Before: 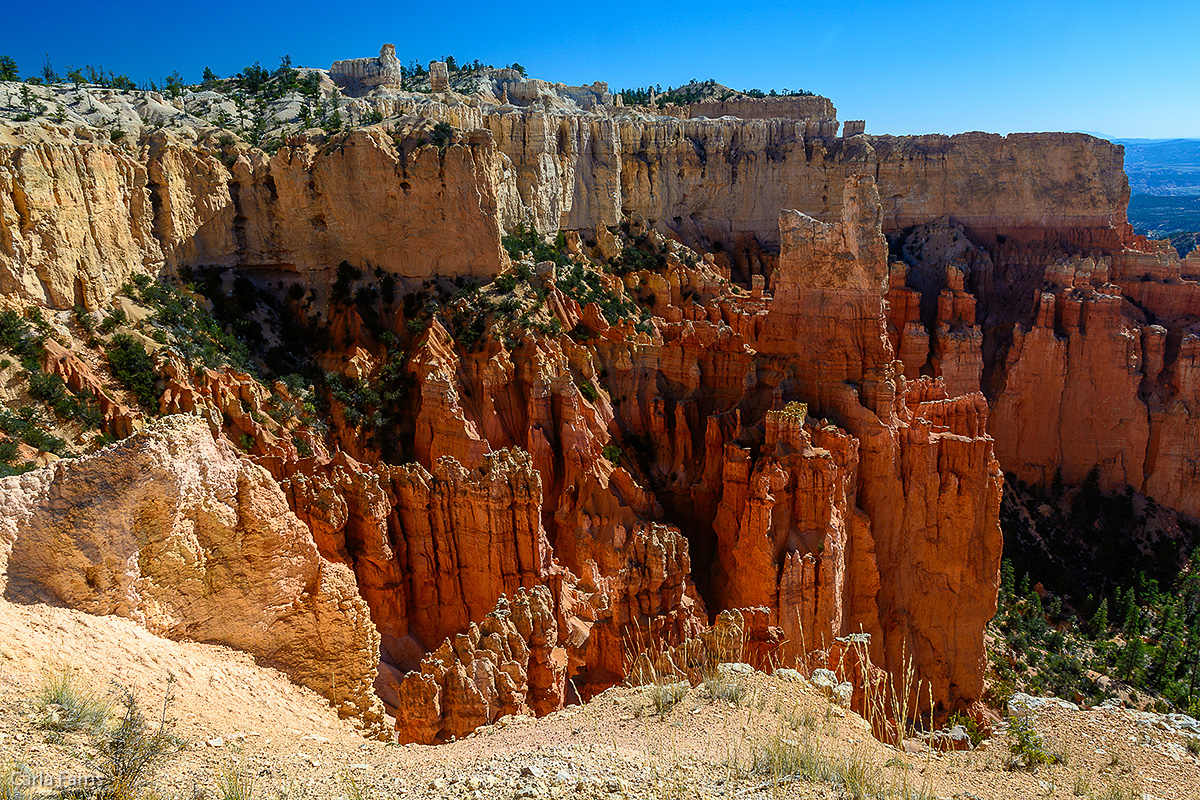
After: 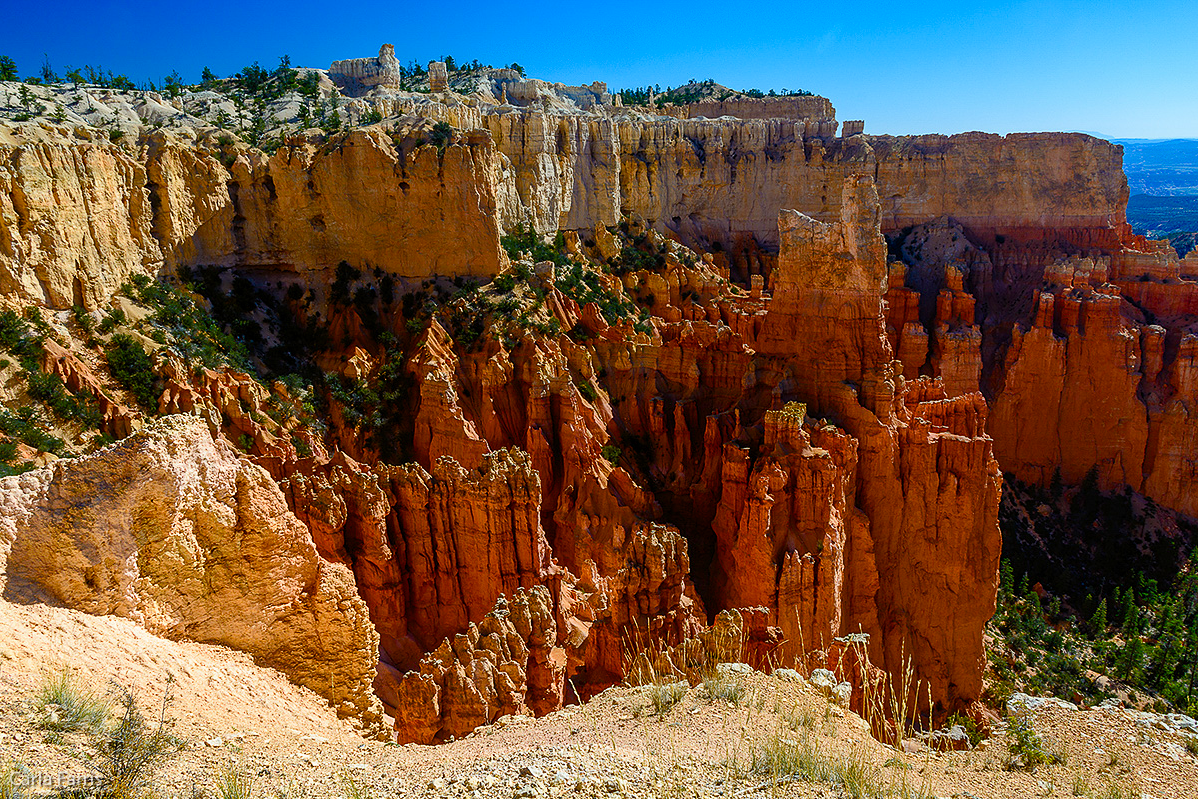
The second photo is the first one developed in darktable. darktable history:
crop and rotate: left 0.126%
color balance rgb: perceptual saturation grading › global saturation 20%, perceptual saturation grading › highlights -25%, perceptual saturation grading › shadows 50%
